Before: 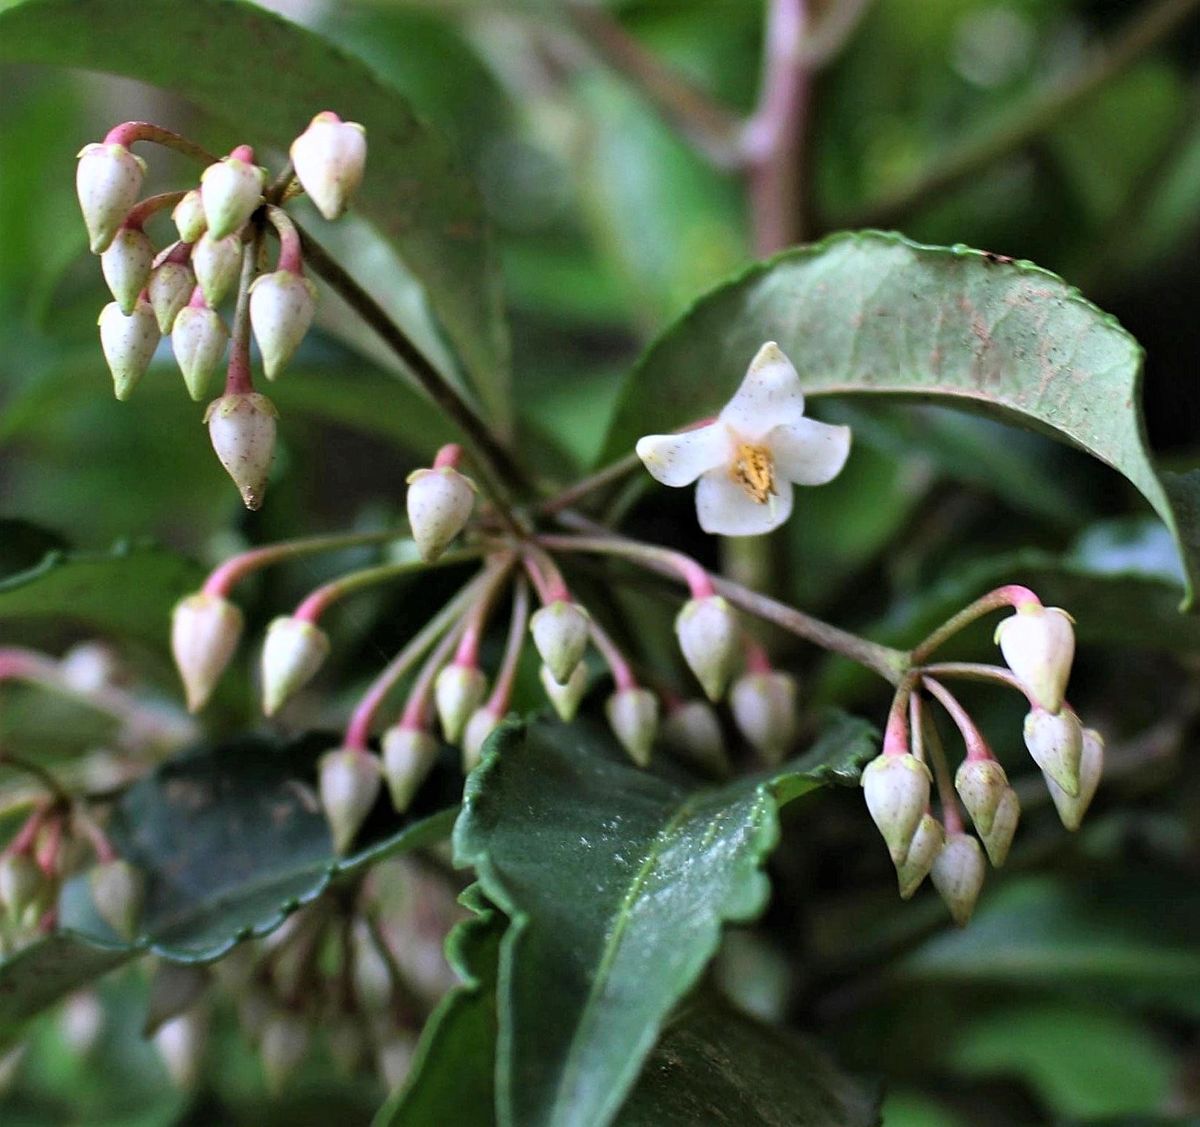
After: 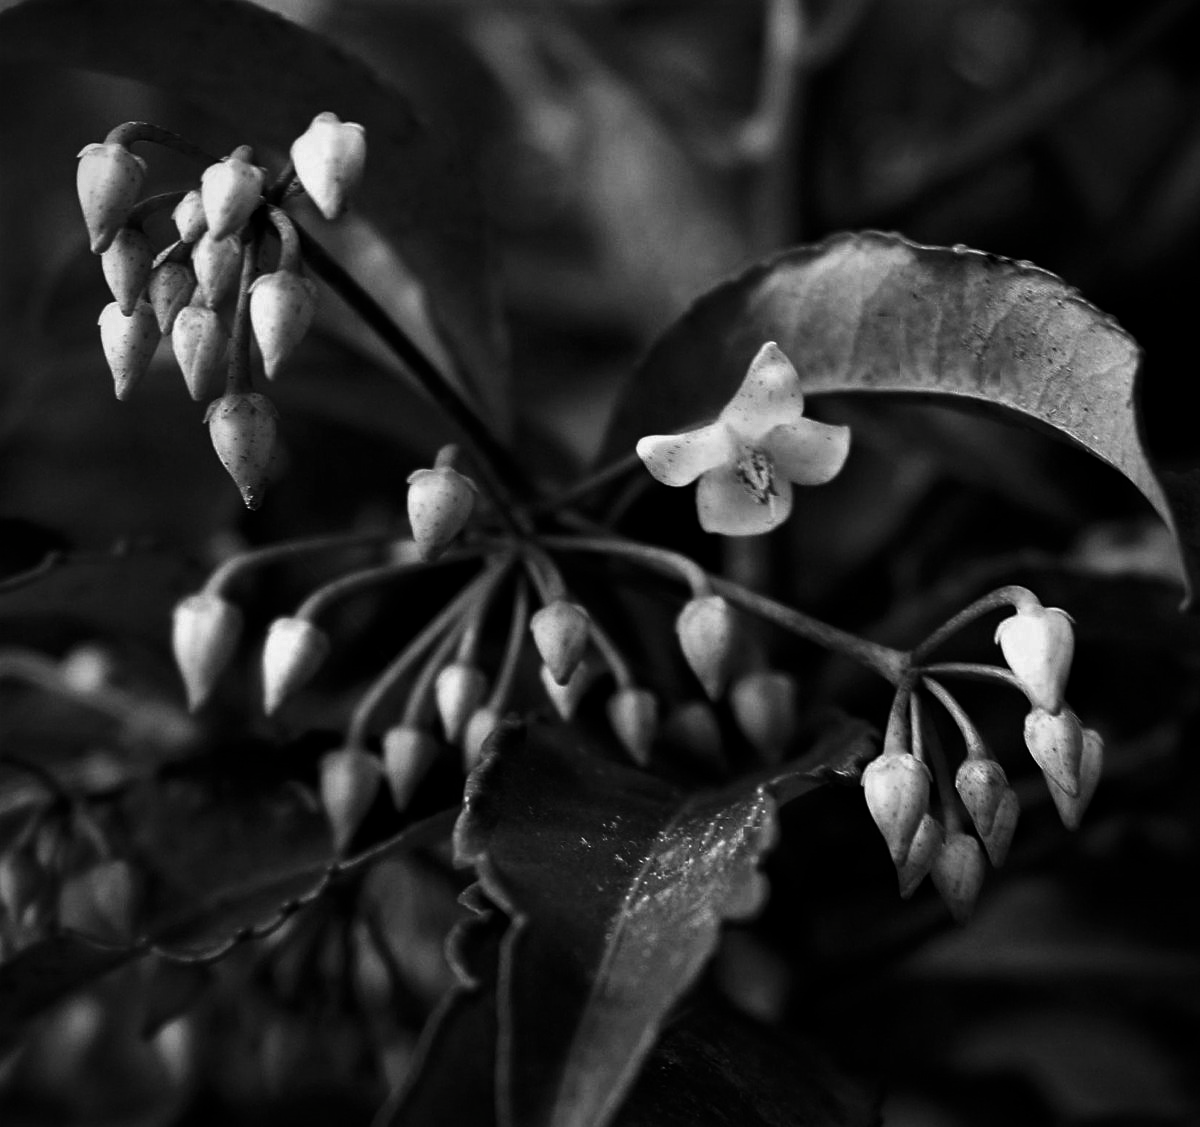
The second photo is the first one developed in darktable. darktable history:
contrast brightness saturation: contrast -0.026, brightness -0.589, saturation -0.996
vignetting: on, module defaults
